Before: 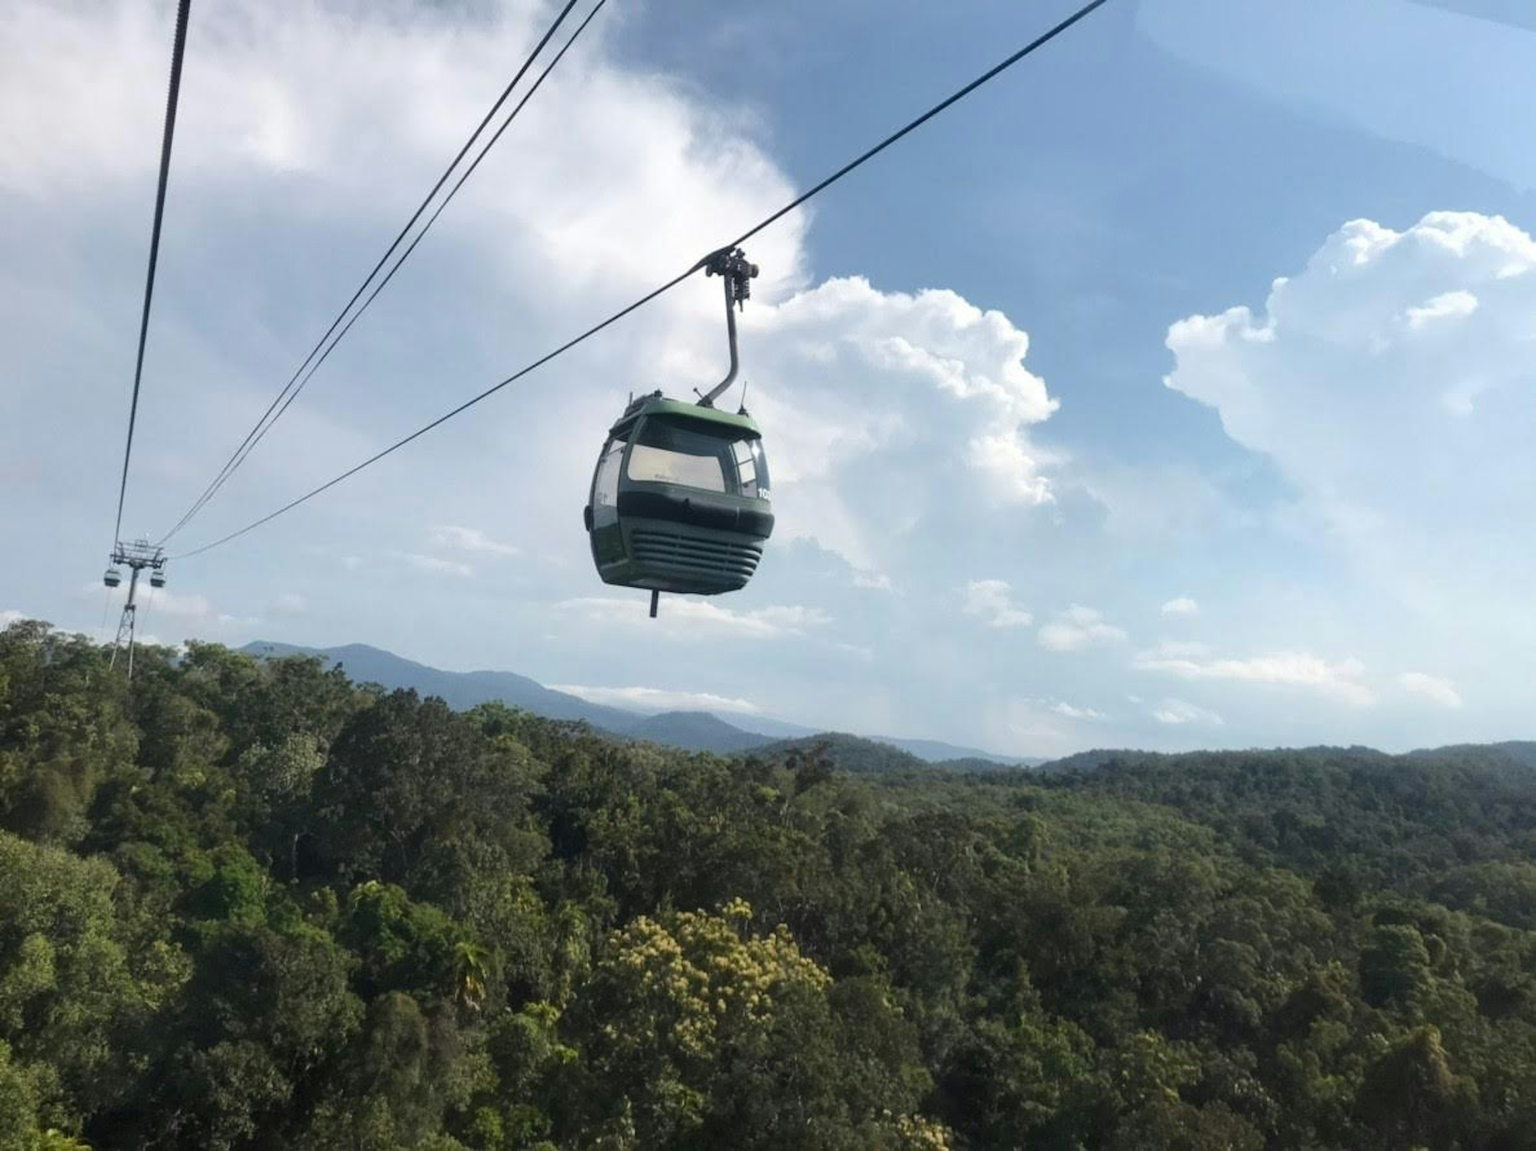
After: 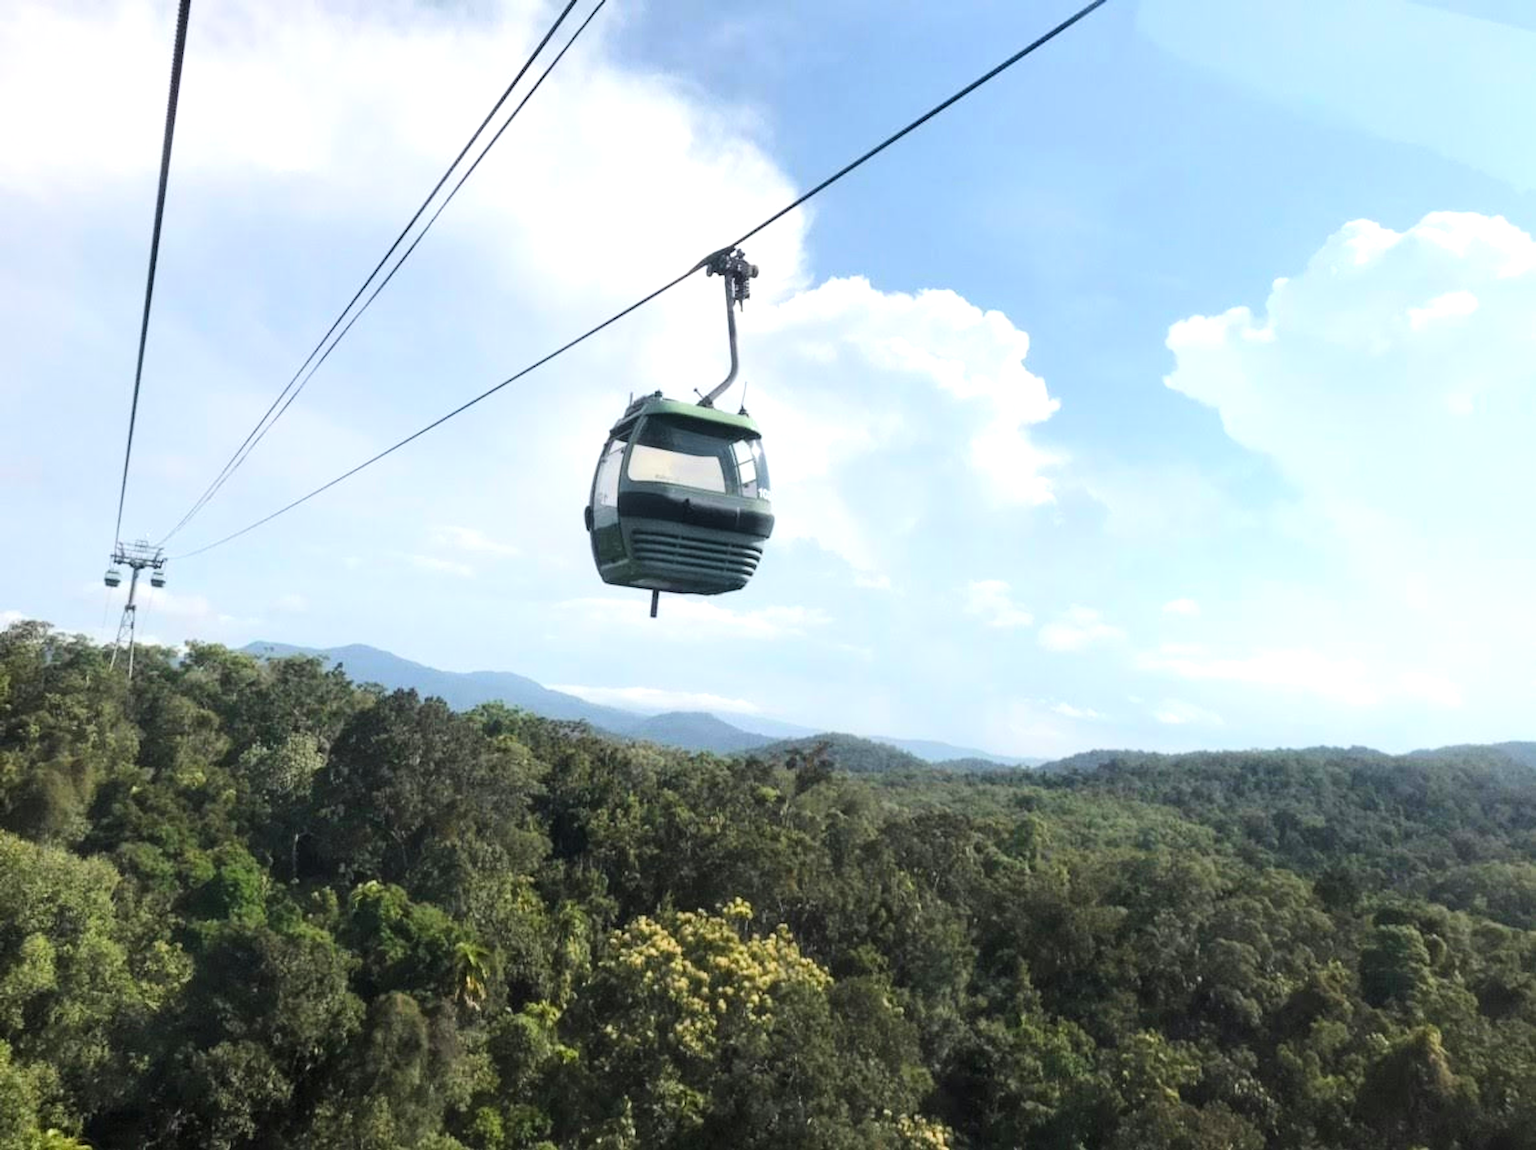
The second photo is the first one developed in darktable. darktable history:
tone curve: curves: ch0 [(0, 0) (0.004, 0.001) (0.133, 0.112) (0.325, 0.362) (0.832, 0.893) (1, 1)], color space Lab, linked channels, preserve colors none
exposure: exposure 0.507 EV, compensate highlight preservation false
